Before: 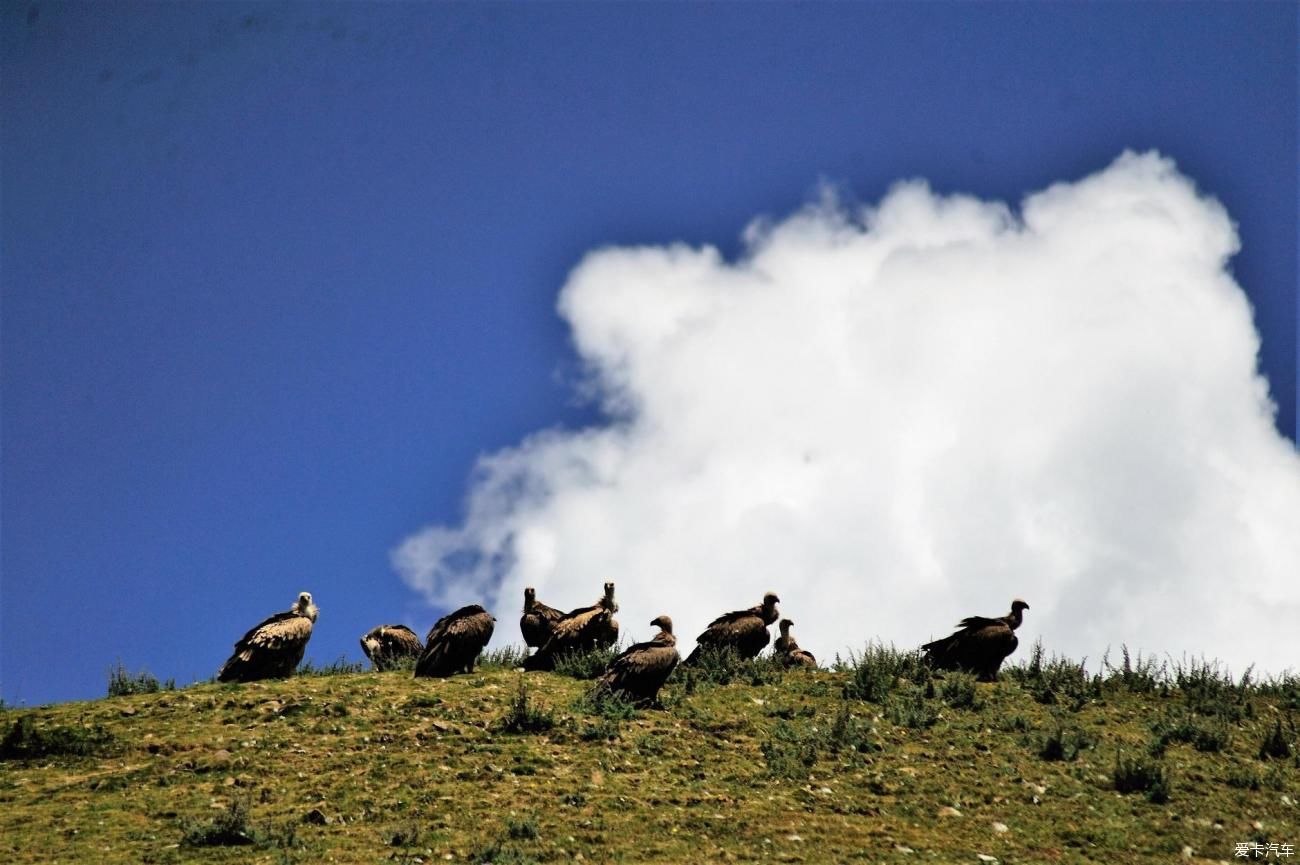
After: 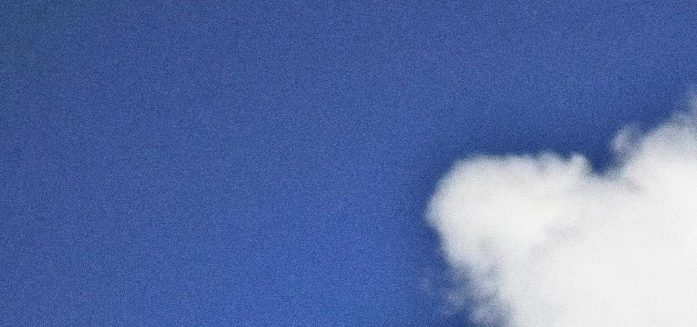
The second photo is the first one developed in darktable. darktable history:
crop: left 10.121%, top 10.631%, right 36.218%, bottom 51.526%
grain: coarseness 9.61 ISO, strength 35.62%
